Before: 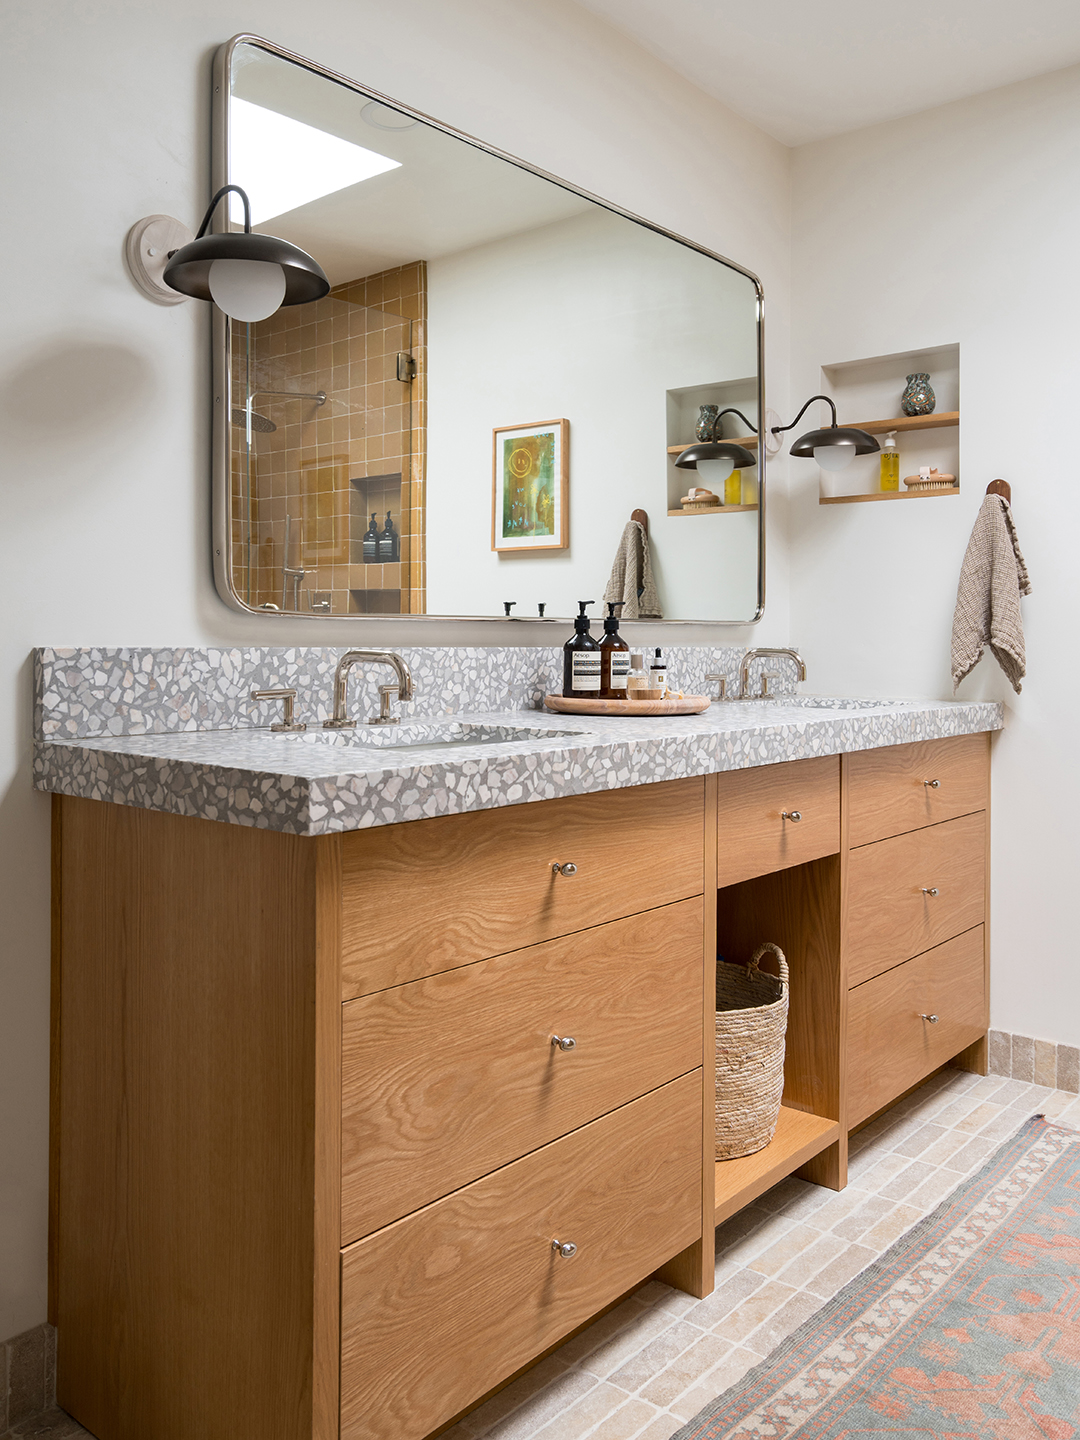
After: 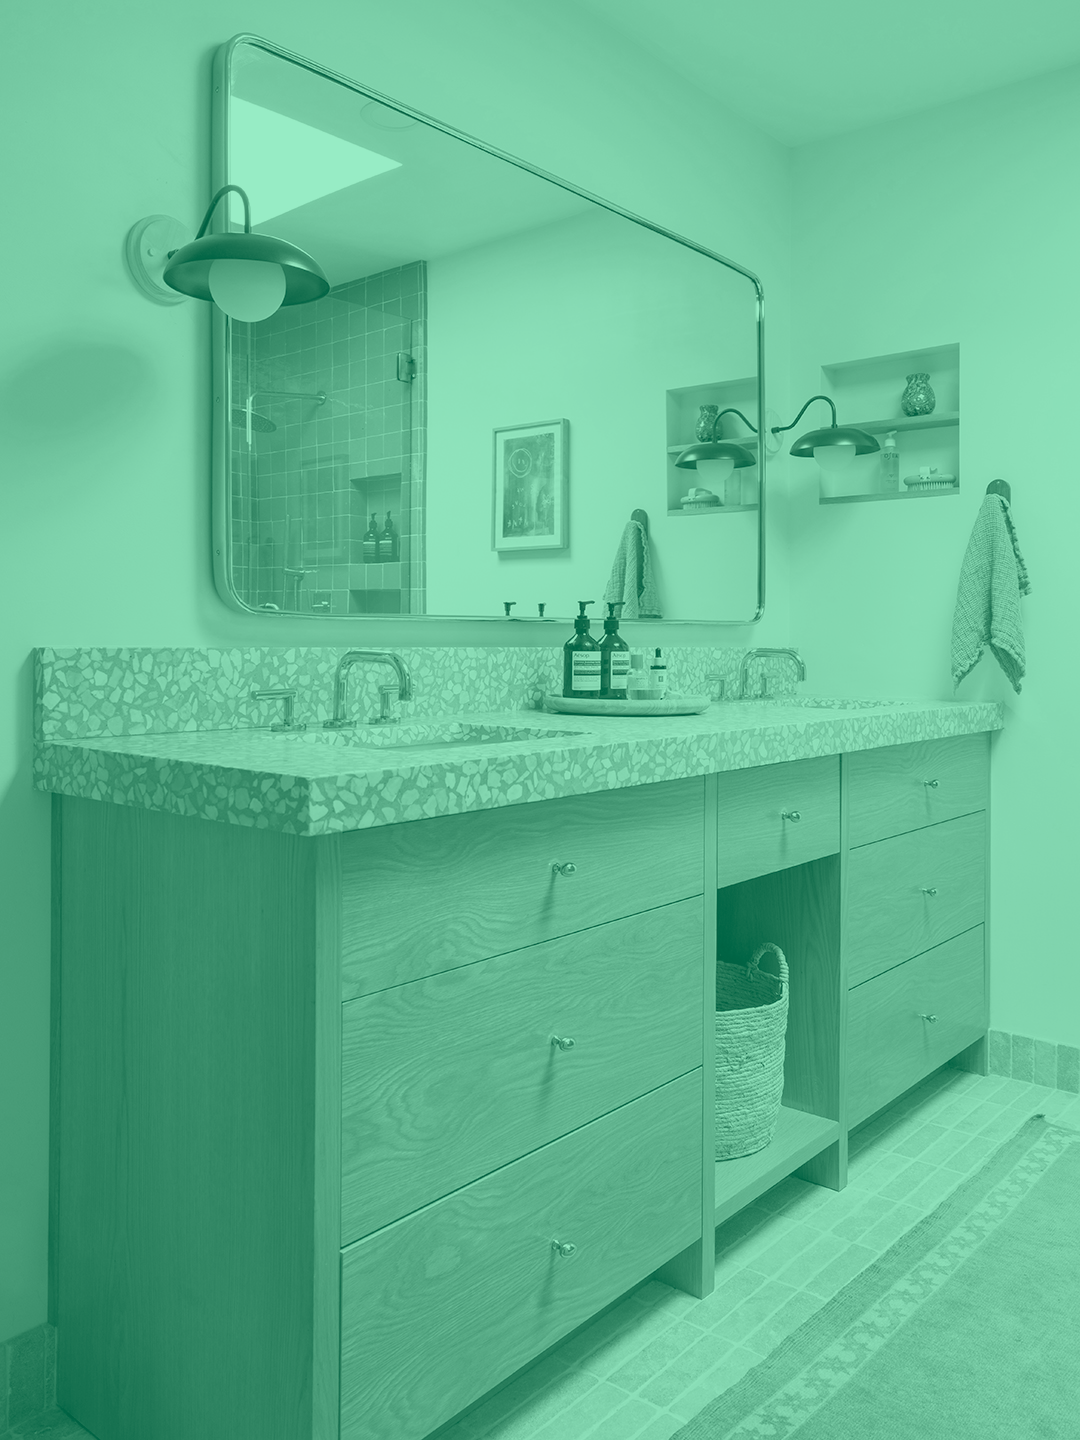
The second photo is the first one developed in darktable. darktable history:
white balance: red 0.976, blue 1.04
colorize: hue 147.6°, saturation 65%, lightness 21.64%
exposure: exposure 0.15 EV, compensate highlight preservation false
